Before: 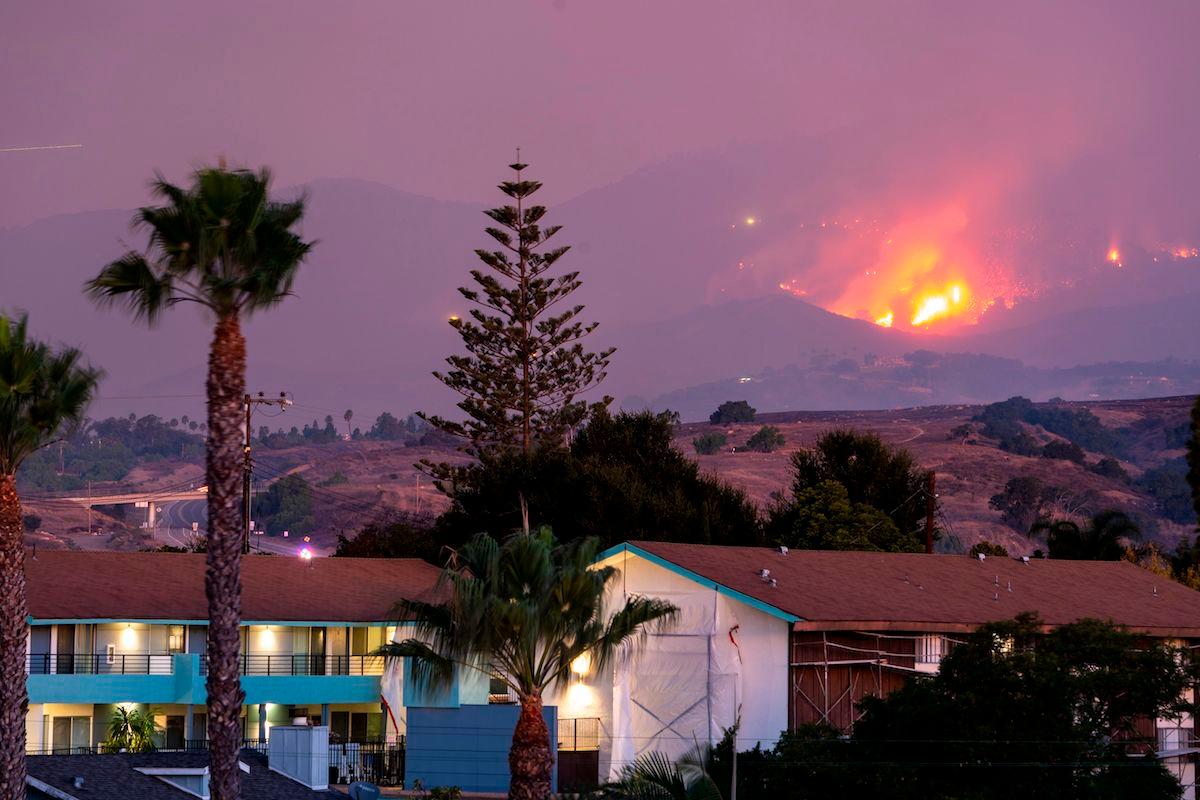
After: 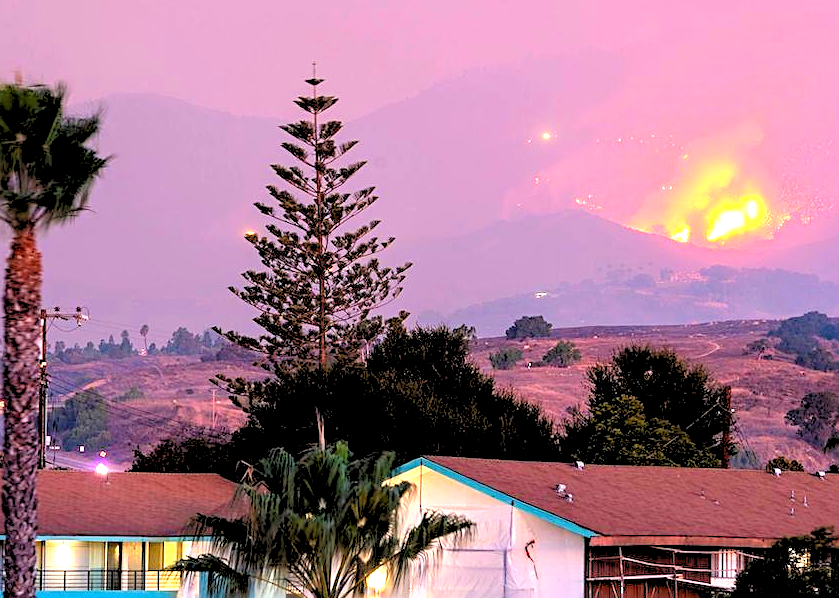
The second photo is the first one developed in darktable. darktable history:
sharpen: on, module defaults
crop and rotate: left 17.046%, top 10.659%, right 12.989%, bottom 14.553%
rgb levels: preserve colors sum RGB, levels [[0.038, 0.433, 0.934], [0, 0.5, 1], [0, 0.5, 1]]
exposure: black level correction 0, exposure 1.379 EV, compensate exposure bias true, compensate highlight preservation false
